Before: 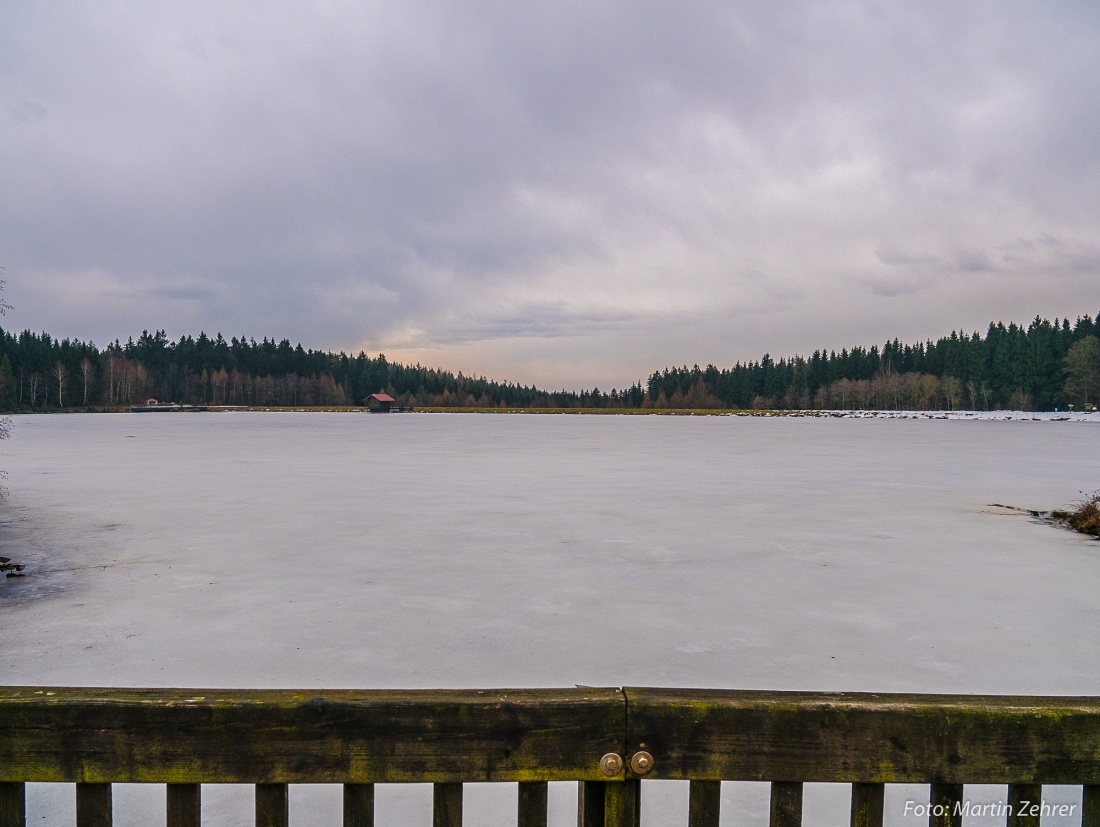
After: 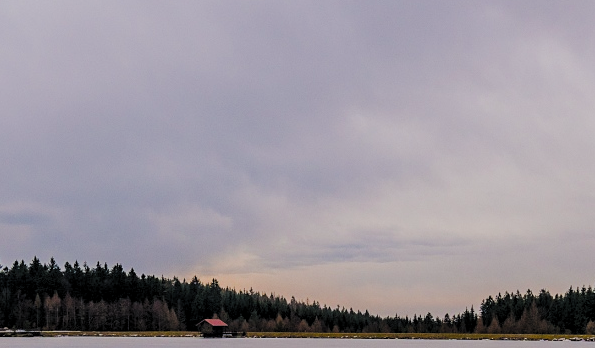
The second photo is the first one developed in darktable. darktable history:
levels: levels [0.073, 0.497, 0.972]
filmic rgb: black relative exposure -7.16 EV, white relative exposure 5.34 EV, hardness 3.02
crop: left 15.219%, top 9.094%, right 30.676%, bottom 48.76%
color balance rgb: power › luminance -3.675%, power › chroma 0.56%, power › hue 42.45°, perceptual saturation grading › global saturation 24.992%, perceptual brilliance grading › global brilliance -0.899%, perceptual brilliance grading › highlights -1.214%, perceptual brilliance grading › mid-tones -1.481%, perceptual brilliance grading › shadows -0.71%, contrast 5.308%
contrast brightness saturation: contrast -0.099, saturation -0.086
tone curve: curves: ch0 [(0, 0) (0.08, 0.069) (0.4, 0.391) (0.6, 0.609) (0.92, 0.93) (1, 1)], preserve colors none
